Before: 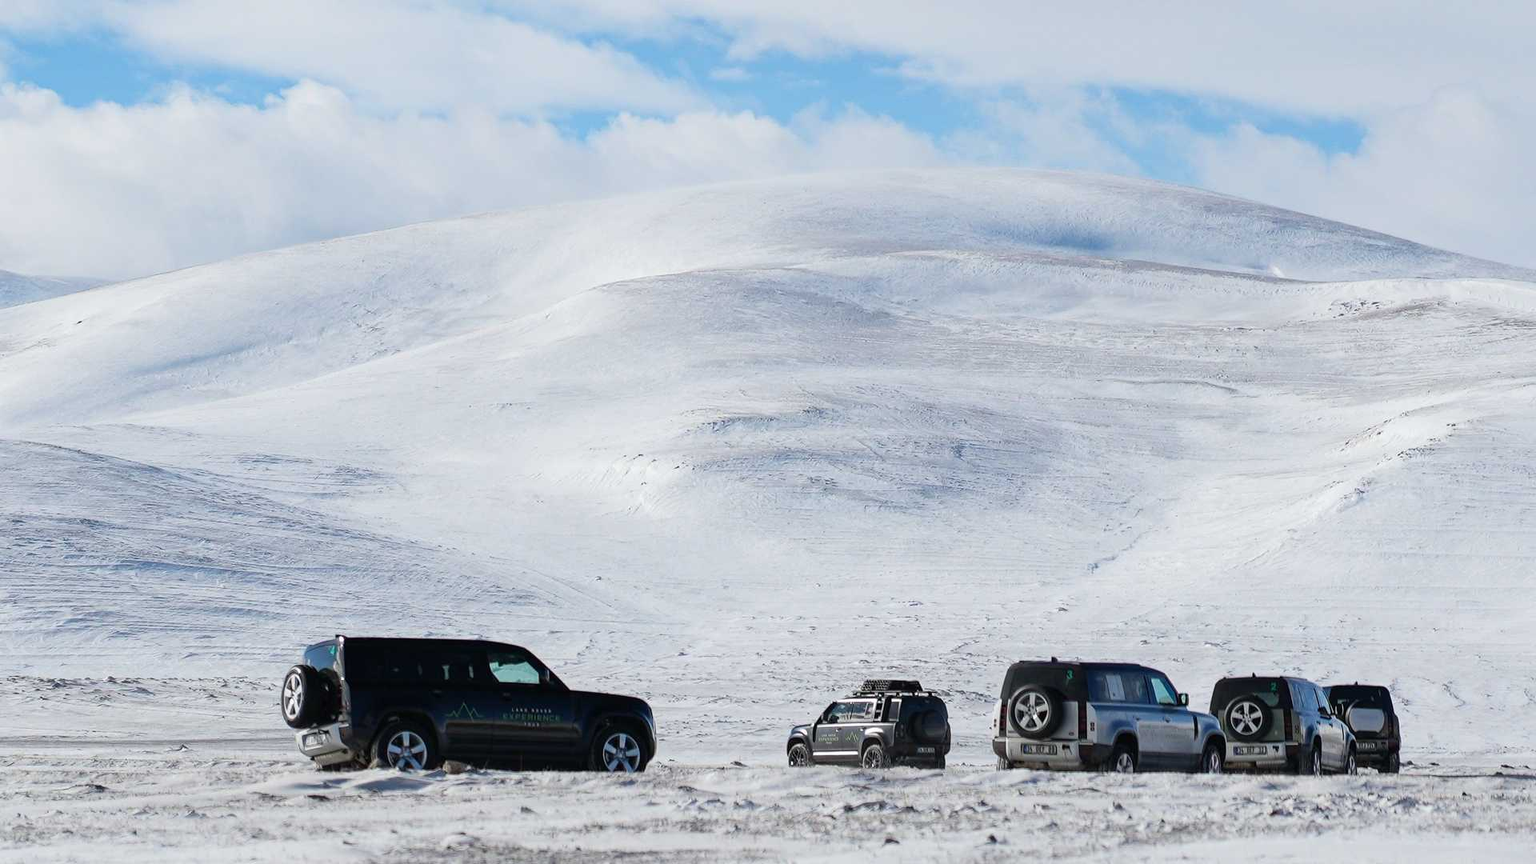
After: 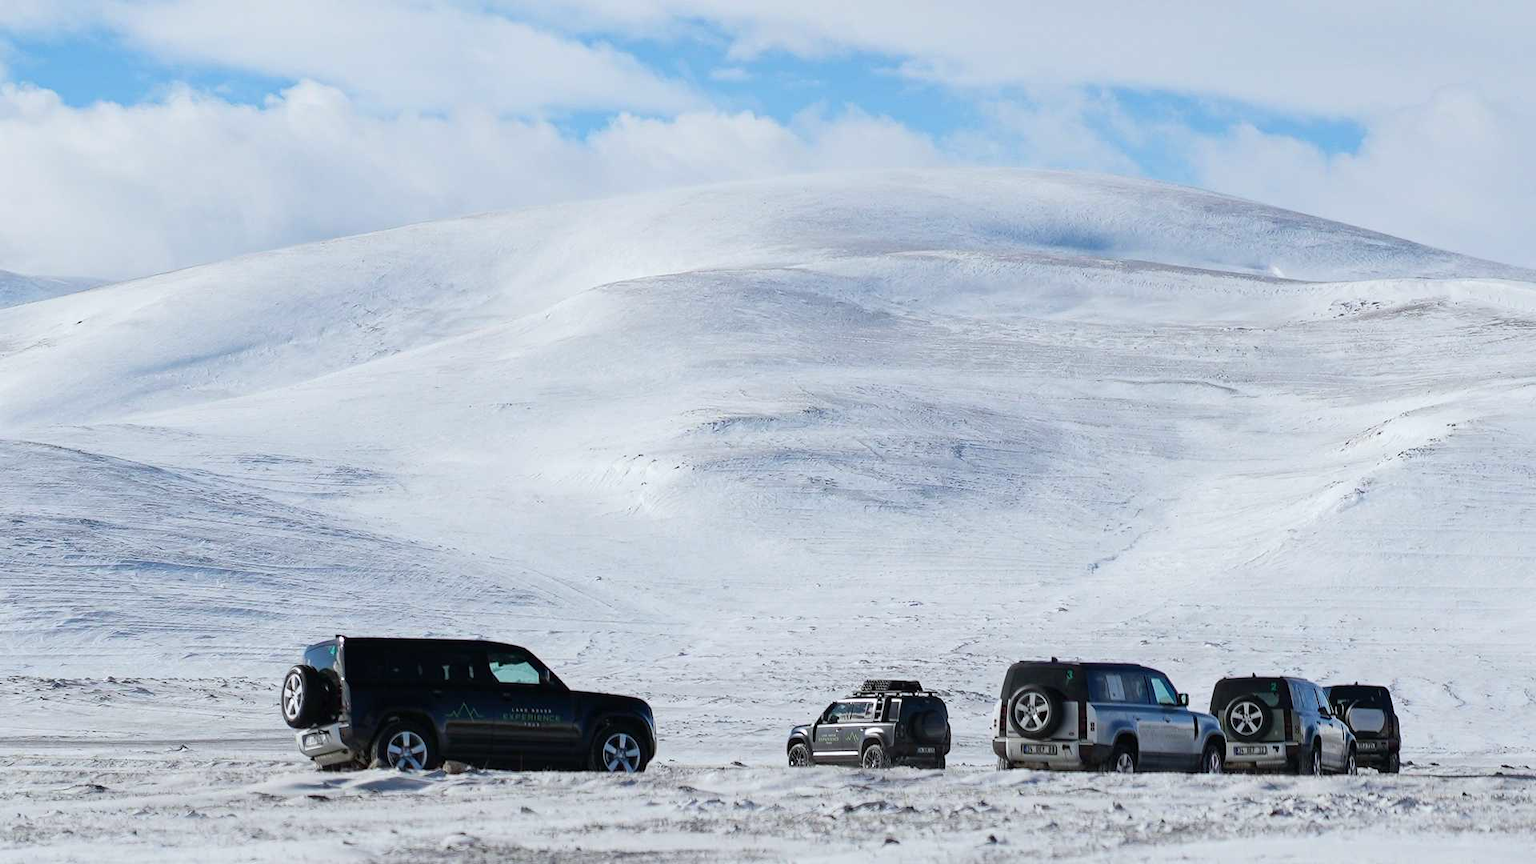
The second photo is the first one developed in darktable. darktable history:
white balance: red 0.982, blue 1.018
